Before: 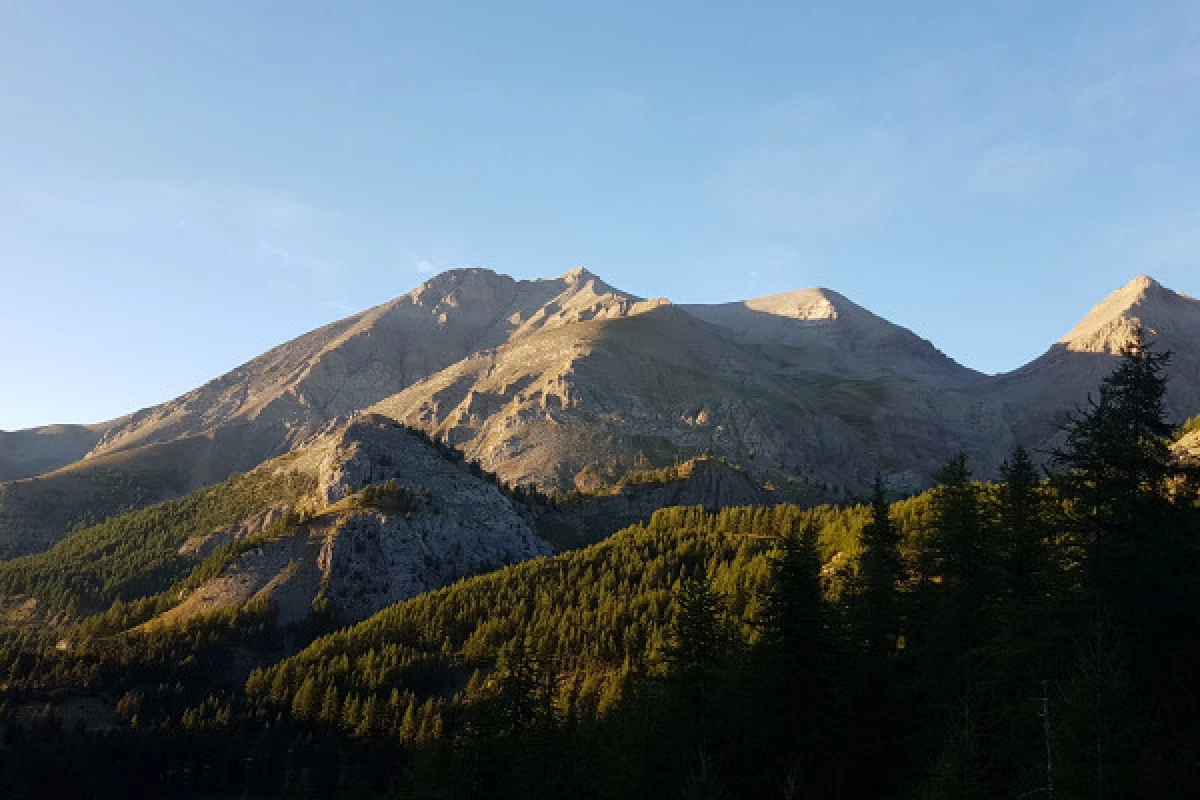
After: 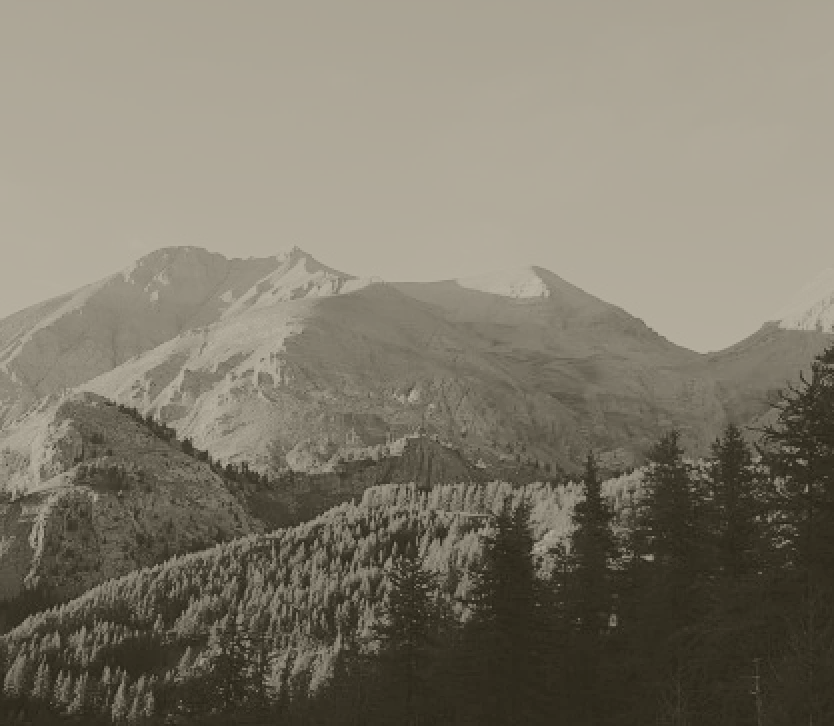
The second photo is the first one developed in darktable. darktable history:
crop and rotate: left 24.034%, top 2.838%, right 6.406%, bottom 6.299%
base curve: curves: ch0 [(0, 0.007) (0.028, 0.063) (0.121, 0.311) (0.46, 0.743) (0.859, 0.957) (1, 1)], preserve colors none
colorize: hue 41.44°, saturation 22%, source mix 60%, lightness 10.61%
exposure: exposure 0.74 EV, compensate highlight preservation false
color balance rgb: perceptual saturation grading › global saturation 25%, perceptual brilliance grading › mid-tones 10%, perceptual brilliance grading › shadows 15%, global vibrance 20%
